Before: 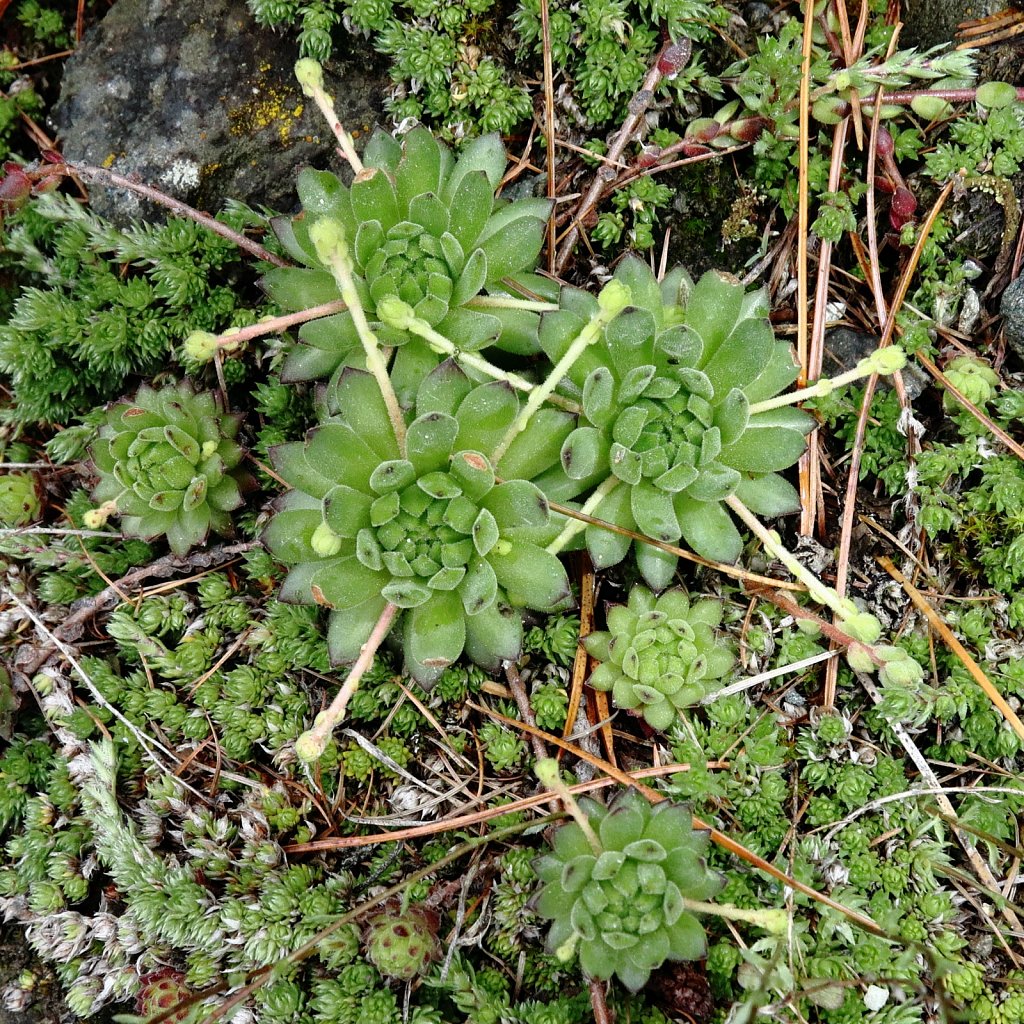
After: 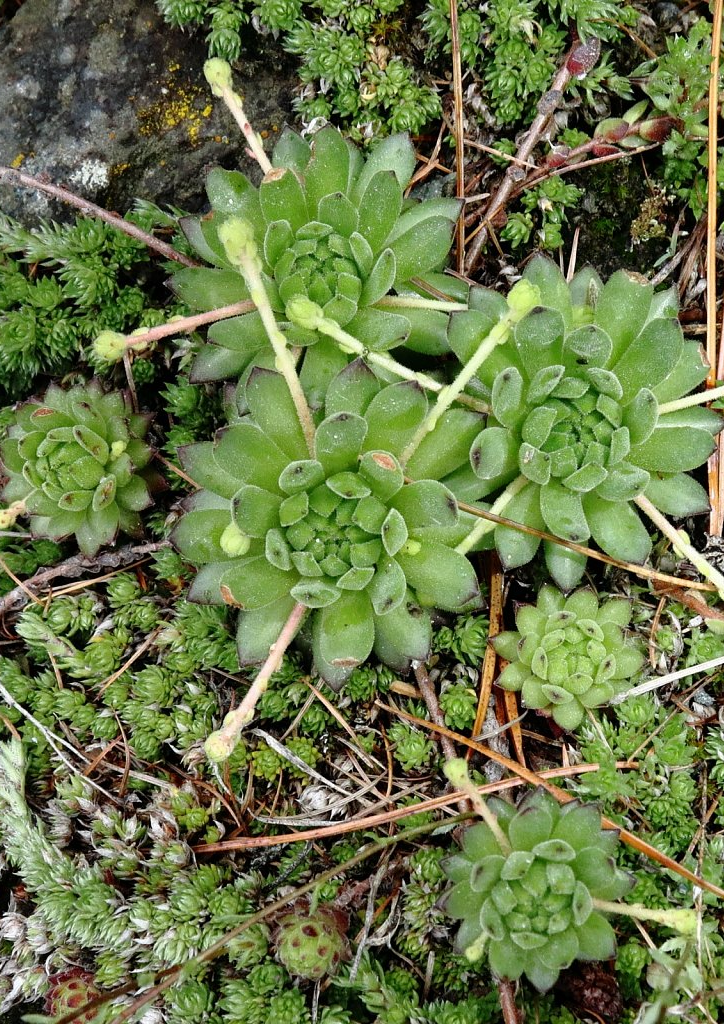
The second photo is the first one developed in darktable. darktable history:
crop and rotate: left 8.936%, right 20.314%
